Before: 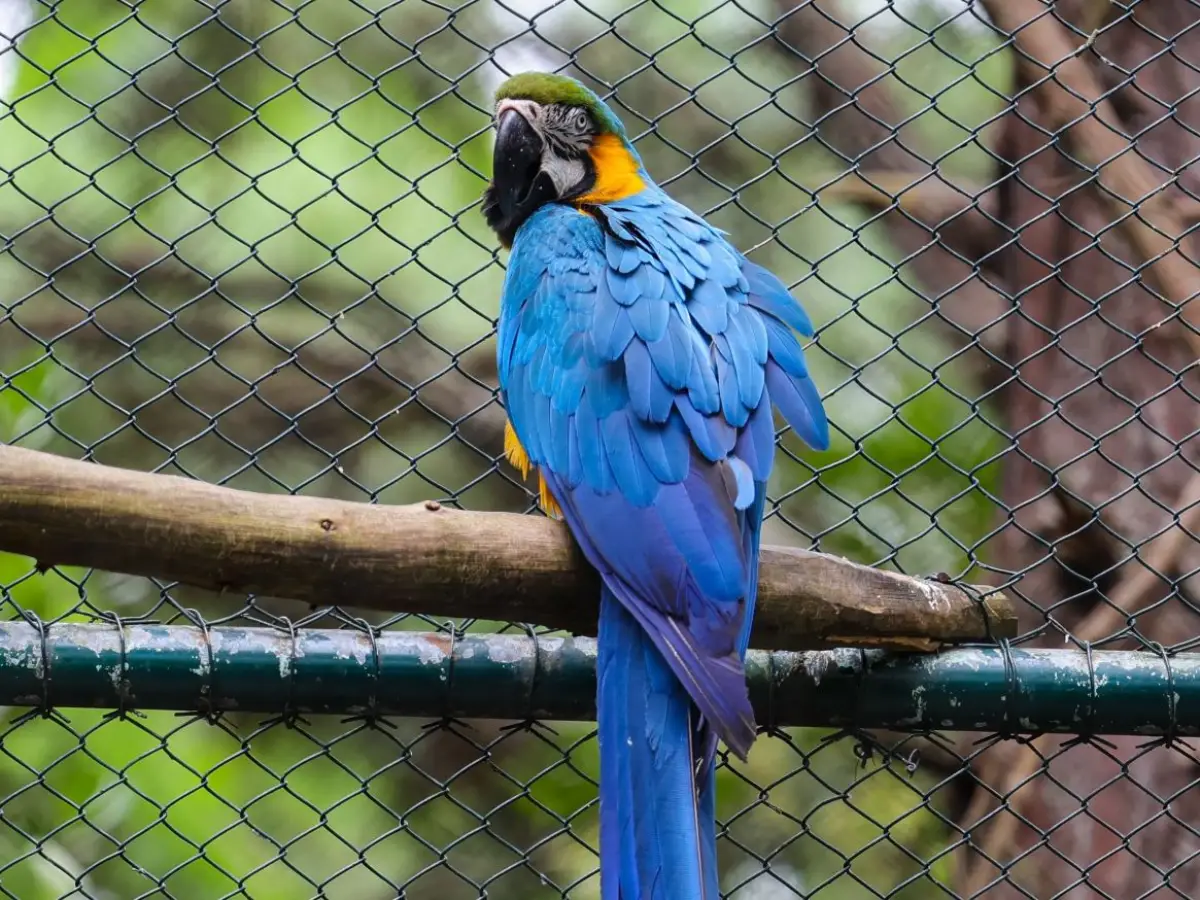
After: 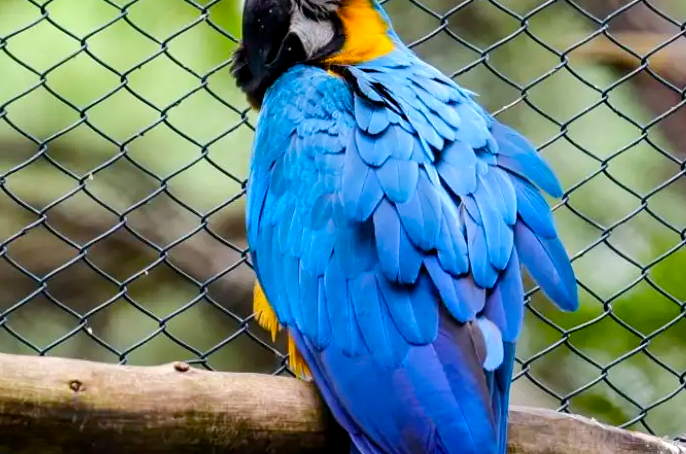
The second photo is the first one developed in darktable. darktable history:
crop: left 20.932%, top 15.471%, right 21.848%, bottom 34.081%
color balance rgb: global offset › luminance -0.51%, perceptual saturation grading › global saturation 27.53%, perceptual saturation grading › highlights -25%, perceptual saturation grading › shadows 25%, perceptual brilliance grading › highlights 6.62%, perceptual brilliance grading › mid-tones 17.07%, perceptual brilliance grading › shadows -5.23%
